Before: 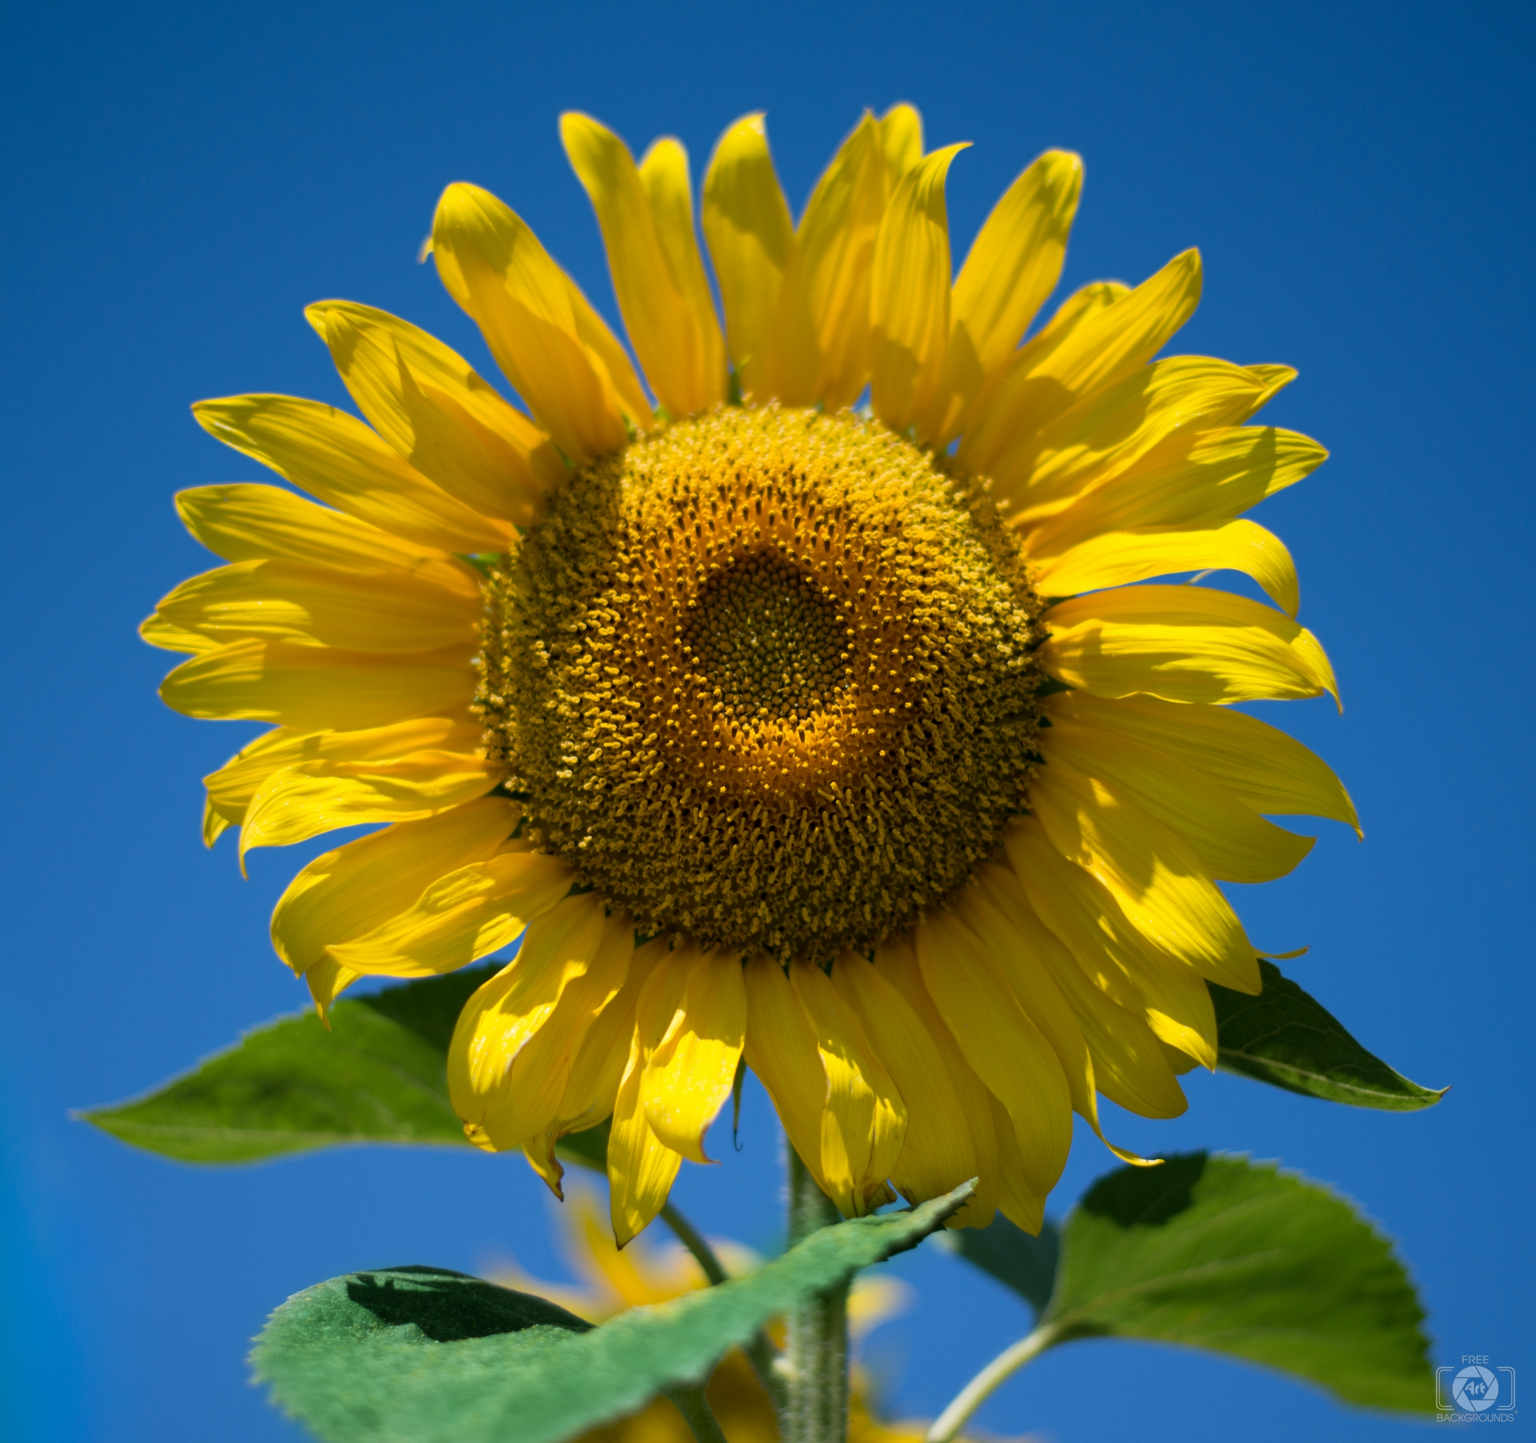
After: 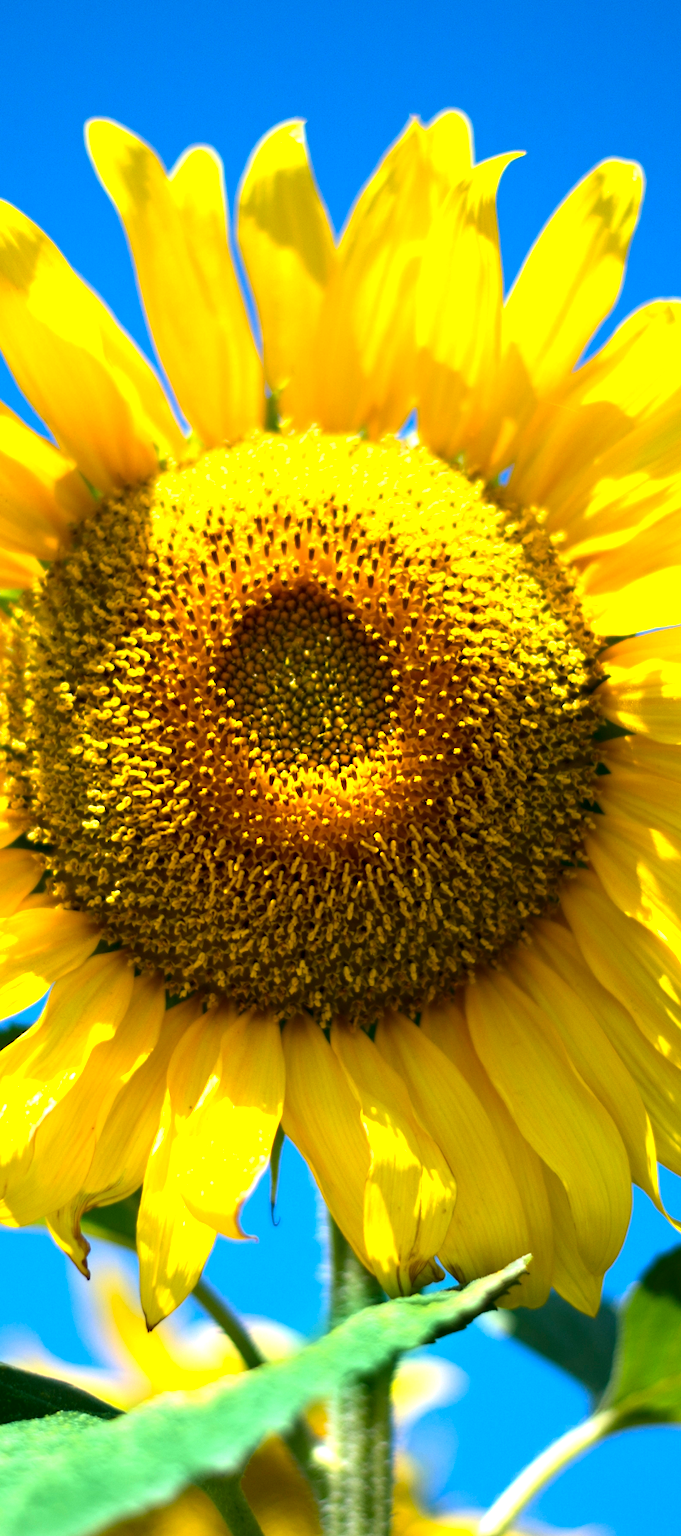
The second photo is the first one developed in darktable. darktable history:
crop: left 31.229%, right 27.105%
contrast brightness saturation: contrast 0.12, brightness -0.12, saturation 0.2
exposure: black level correction 0, exposure 1.45 EV, compensate exposure bias true, compensate highlight preservation false
